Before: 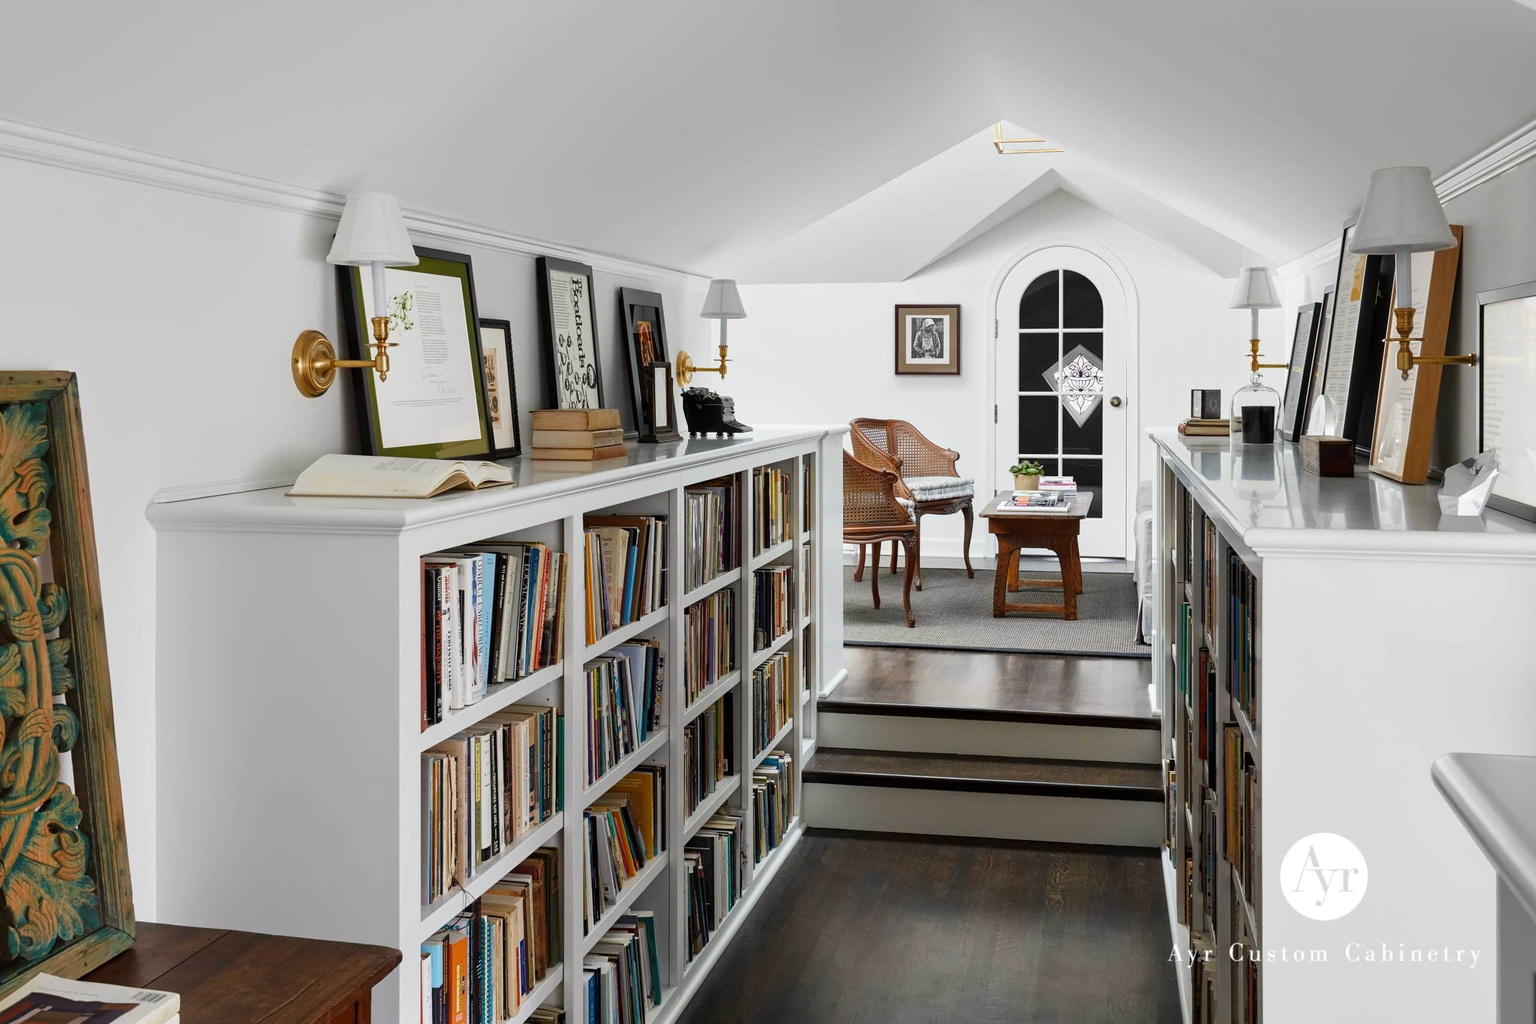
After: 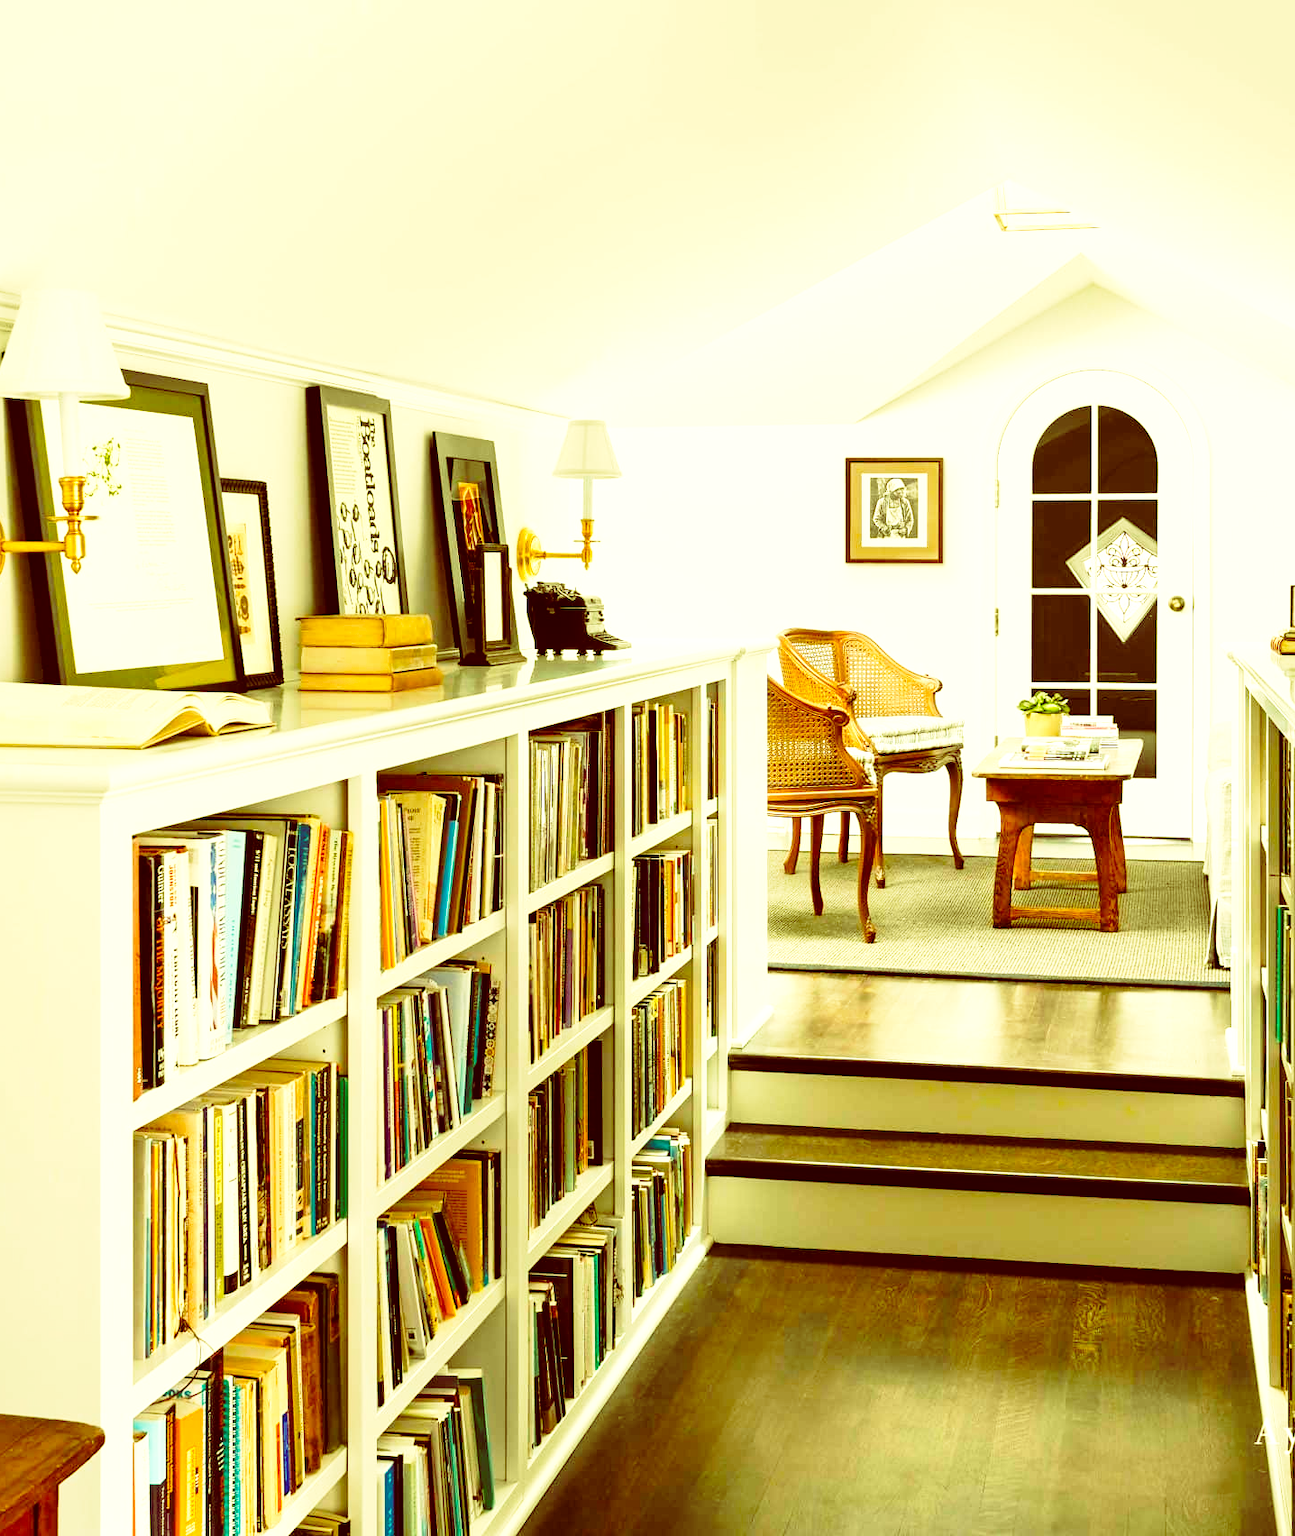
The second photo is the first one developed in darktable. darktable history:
exposure: exposure 1 EV, compensate highlight preservation false
white balance: red 1.138, green 0.996, blue 0.812
crop: left 21.674%, right 22.086%
color balance rgb: perceptual saturation grading › global saturation 10%, global vibrance 20%
base curve: curves: ch0 [(0, 0) (0.028, 0.03) (0.121, 0.232) (0.46, 0.748) (0.859, 0.968) (1, 1)], preserve colors none
color balance: lift [1, 1.015, 0.987, 0.985], gamma [1, 0.959, 1.042, 0.958], gain [0.927, 0.938, 1.072, 0.928], contrast 1.5%
velvia: on, module defaults
